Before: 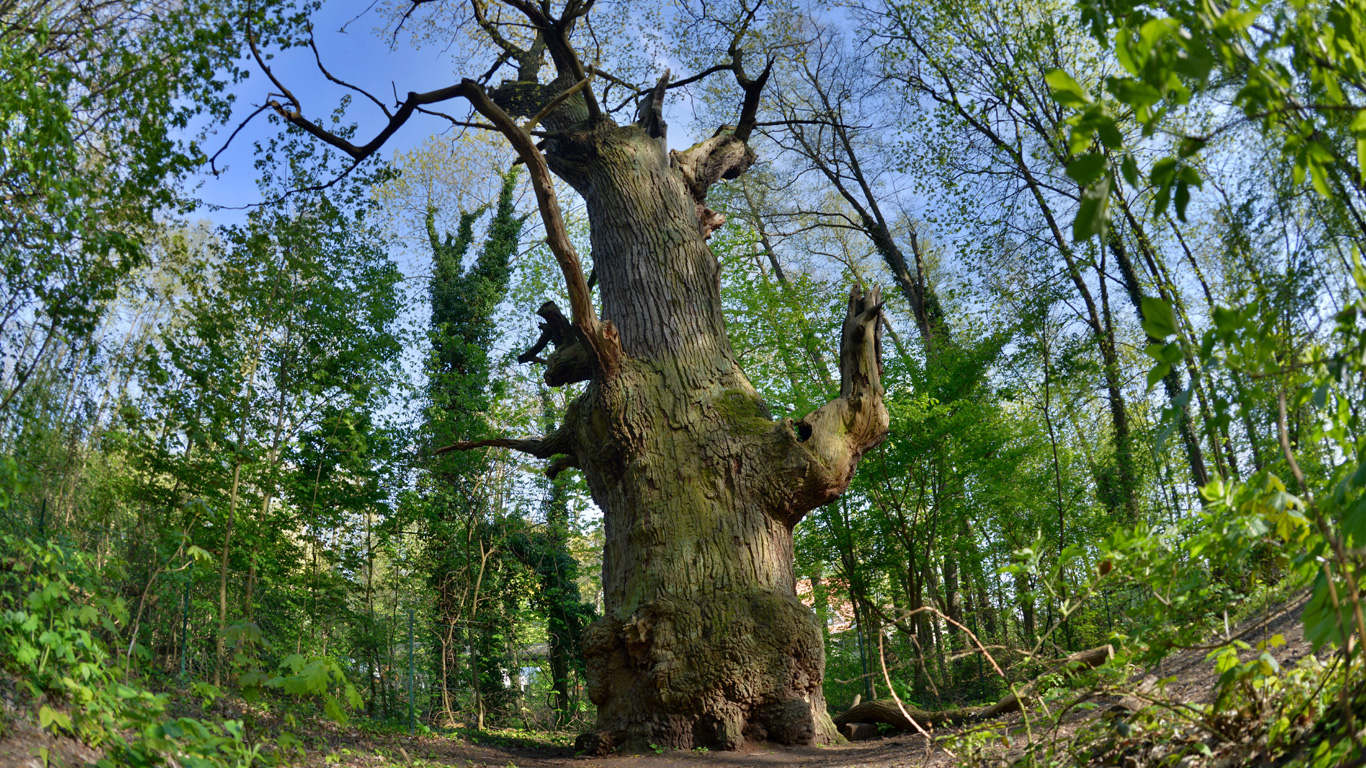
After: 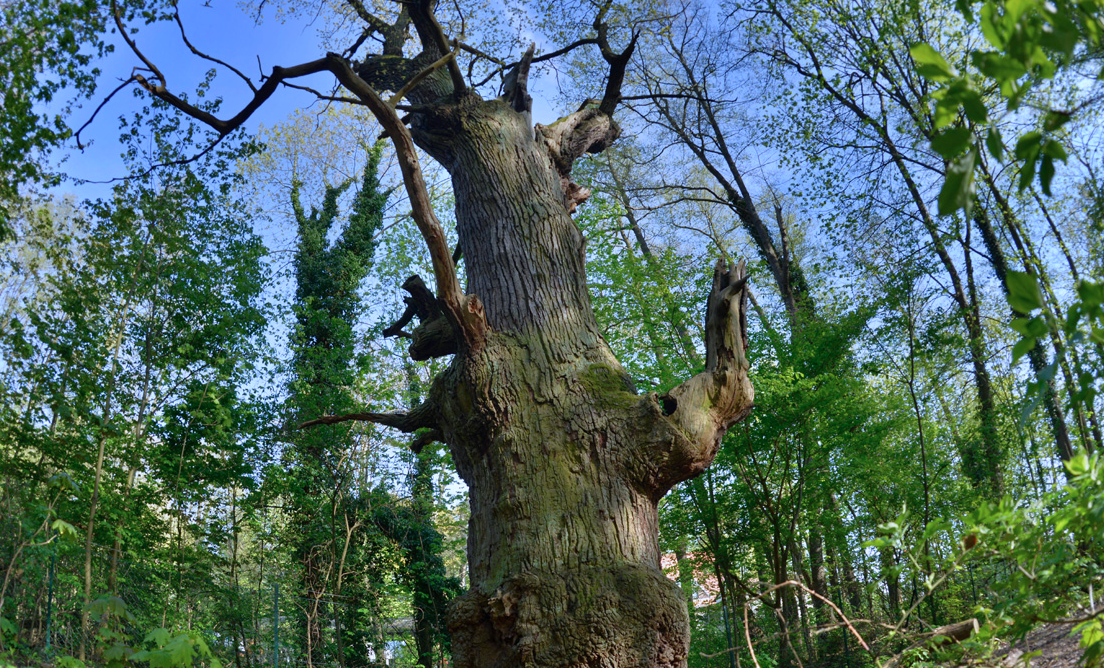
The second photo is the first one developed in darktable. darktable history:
contrast equalizer: y [[0.5, 0.5, 0.478, 0.5, 0.5, 0.5], [0.5 ×6], [0.5 ×6], [0 ×6], [0 ×6]]
crop: left 9.912%, top 3.489%, right 9.231%, bottom 9.477%
color calibration: gray › normalize channels true, illuminant as shot in camera, x 0.37, y 0.382, temperature 4317.58 K, gamut compression 0.022
